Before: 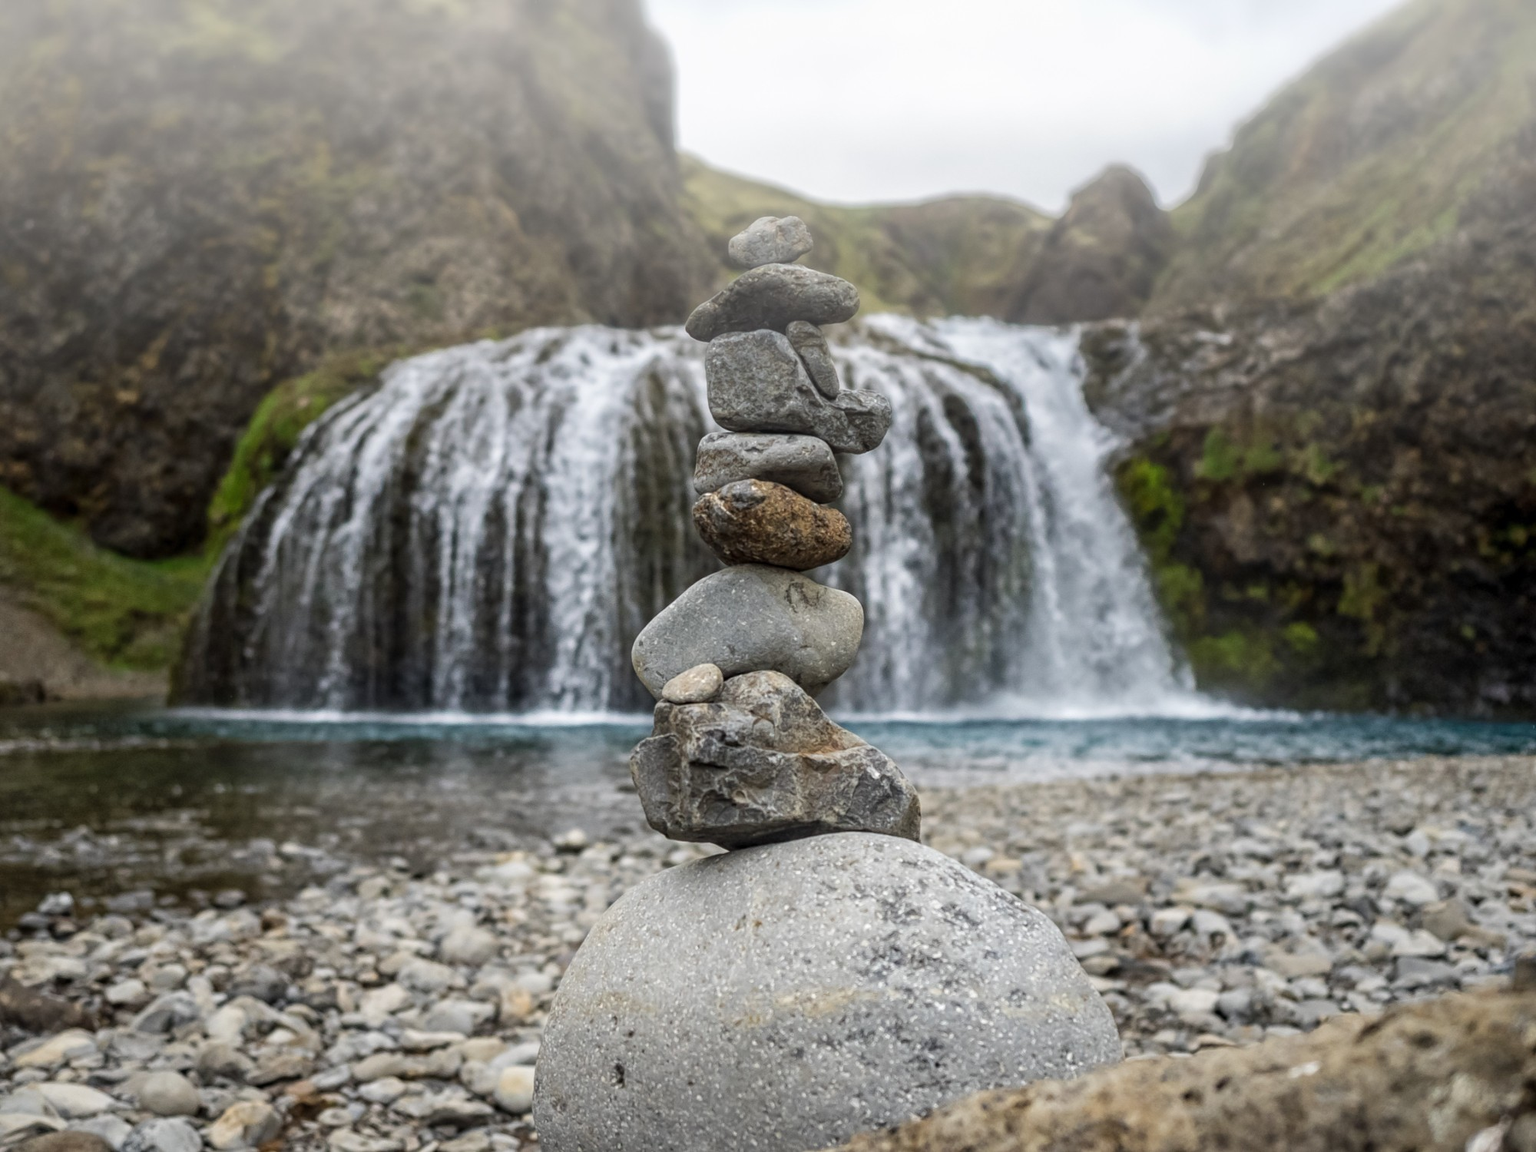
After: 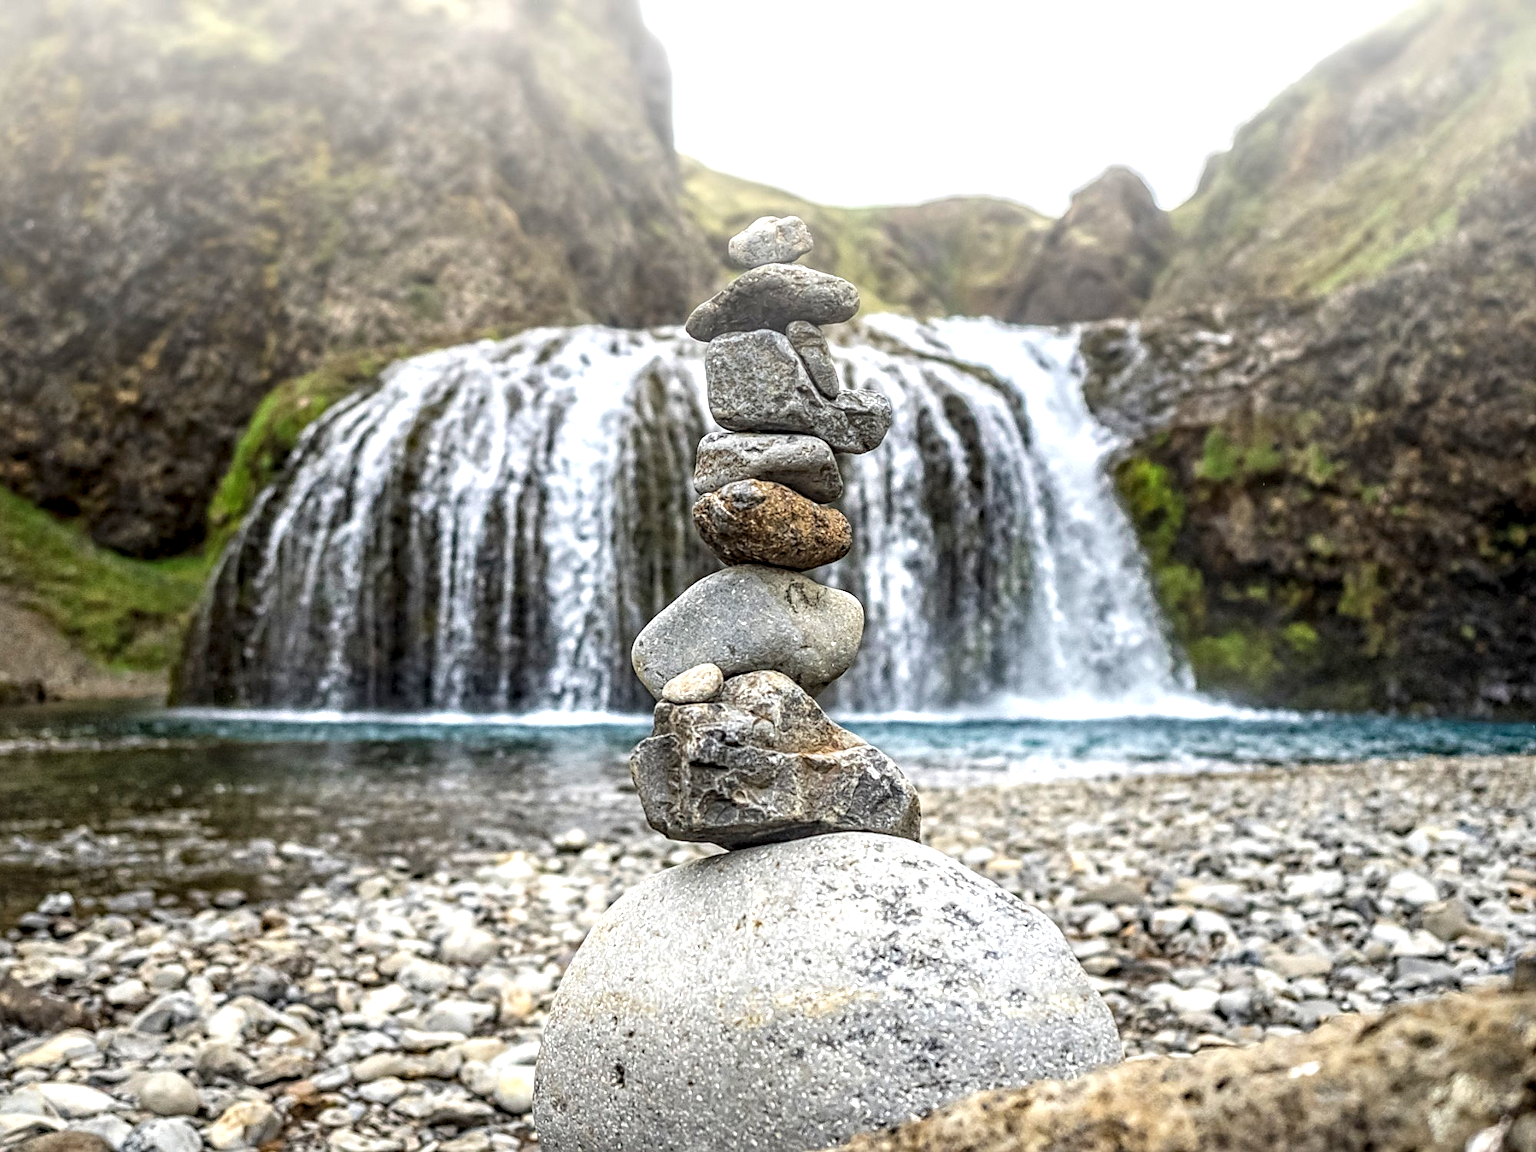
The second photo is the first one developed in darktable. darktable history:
exposure: black level correction -0.001, exposure 0.905 EV, compensate exposure bias true, compensate highlight preservation false
sharpen: on, module defaults
local contrast: highlights 33%, detail 134%
haze removal: compatibility mode true, adaptive false
